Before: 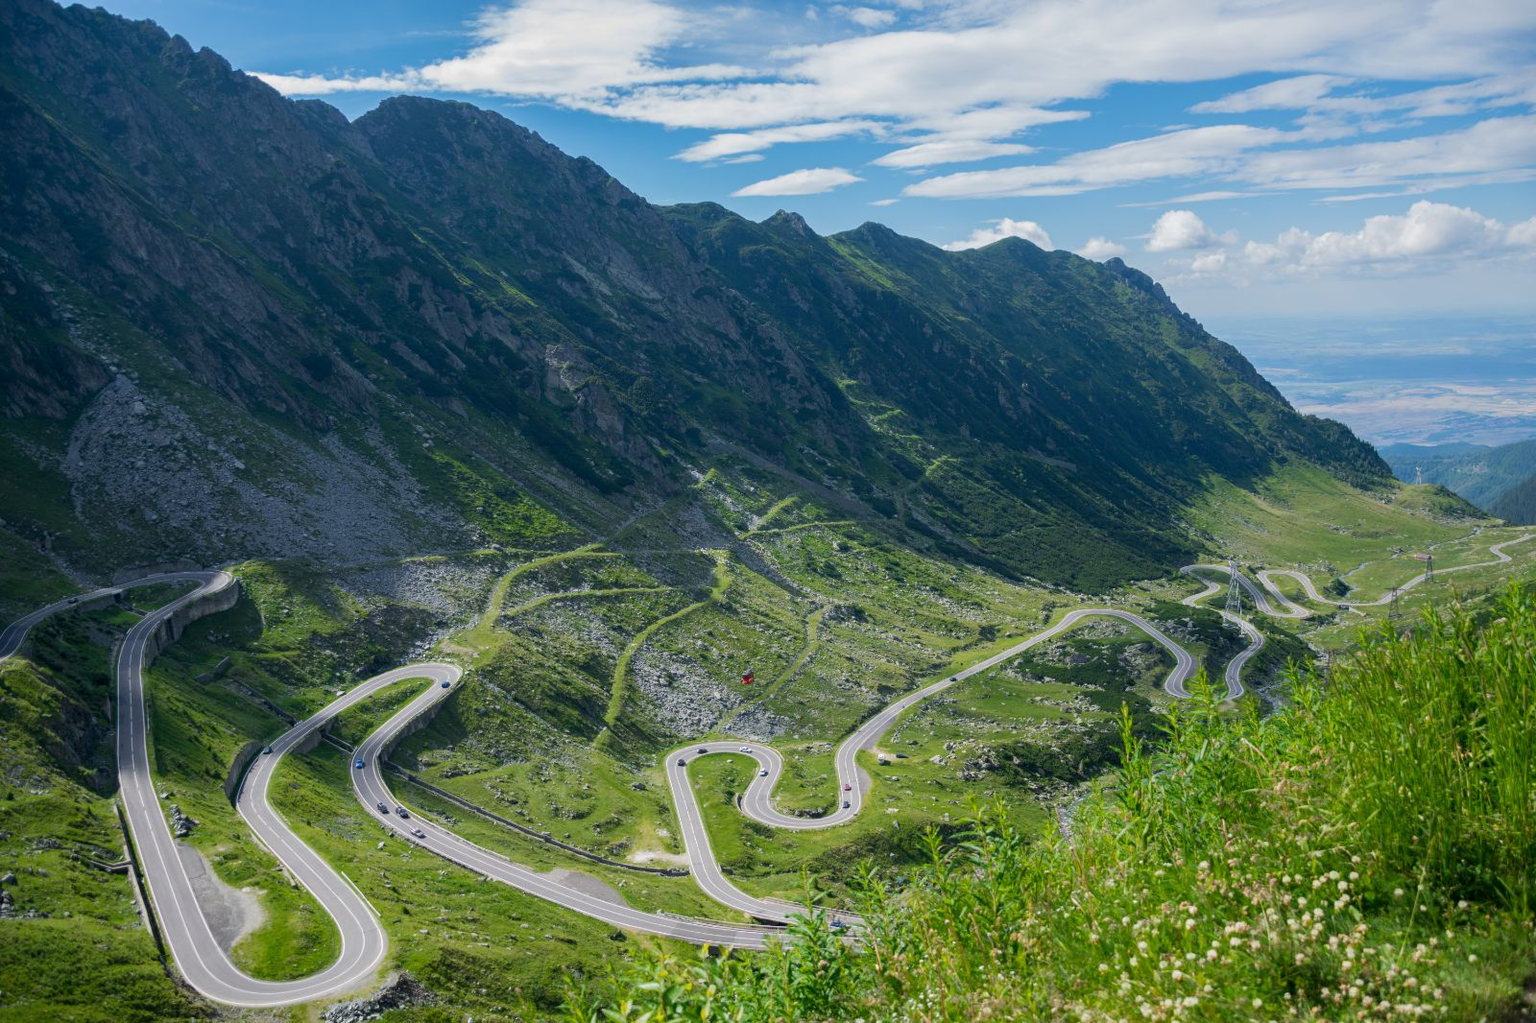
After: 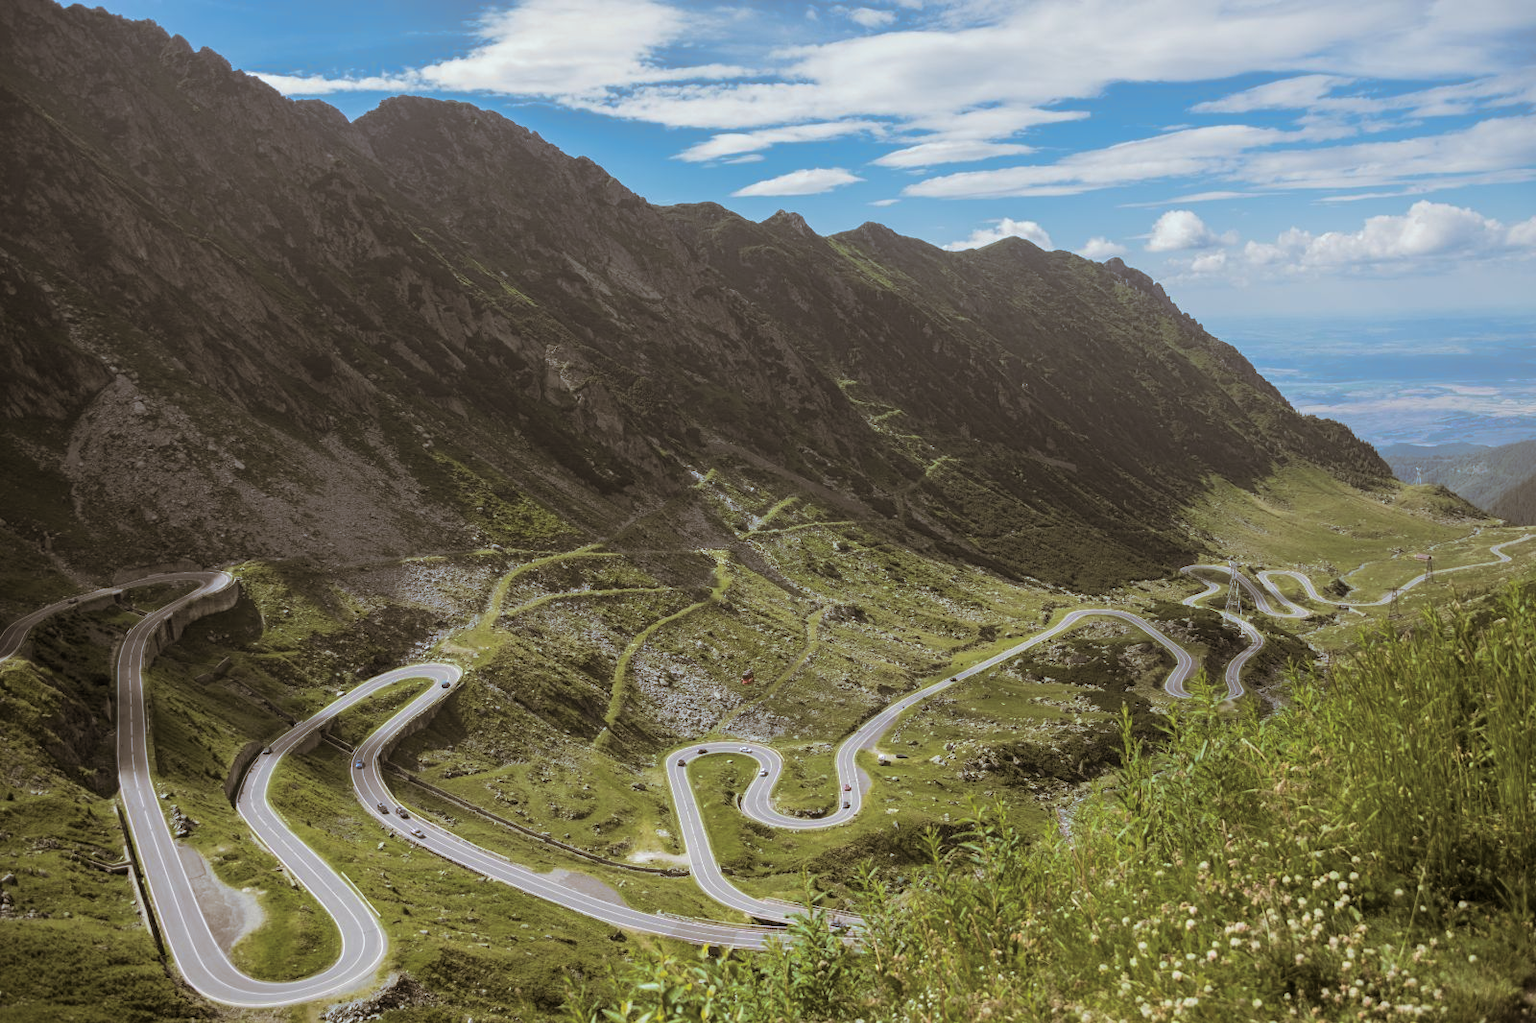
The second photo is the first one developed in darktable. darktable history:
split-toning: shadows › hue 37.98°, highlights › hue 185.58°, balance -55.261
exposure: compensate highlight preservation false
